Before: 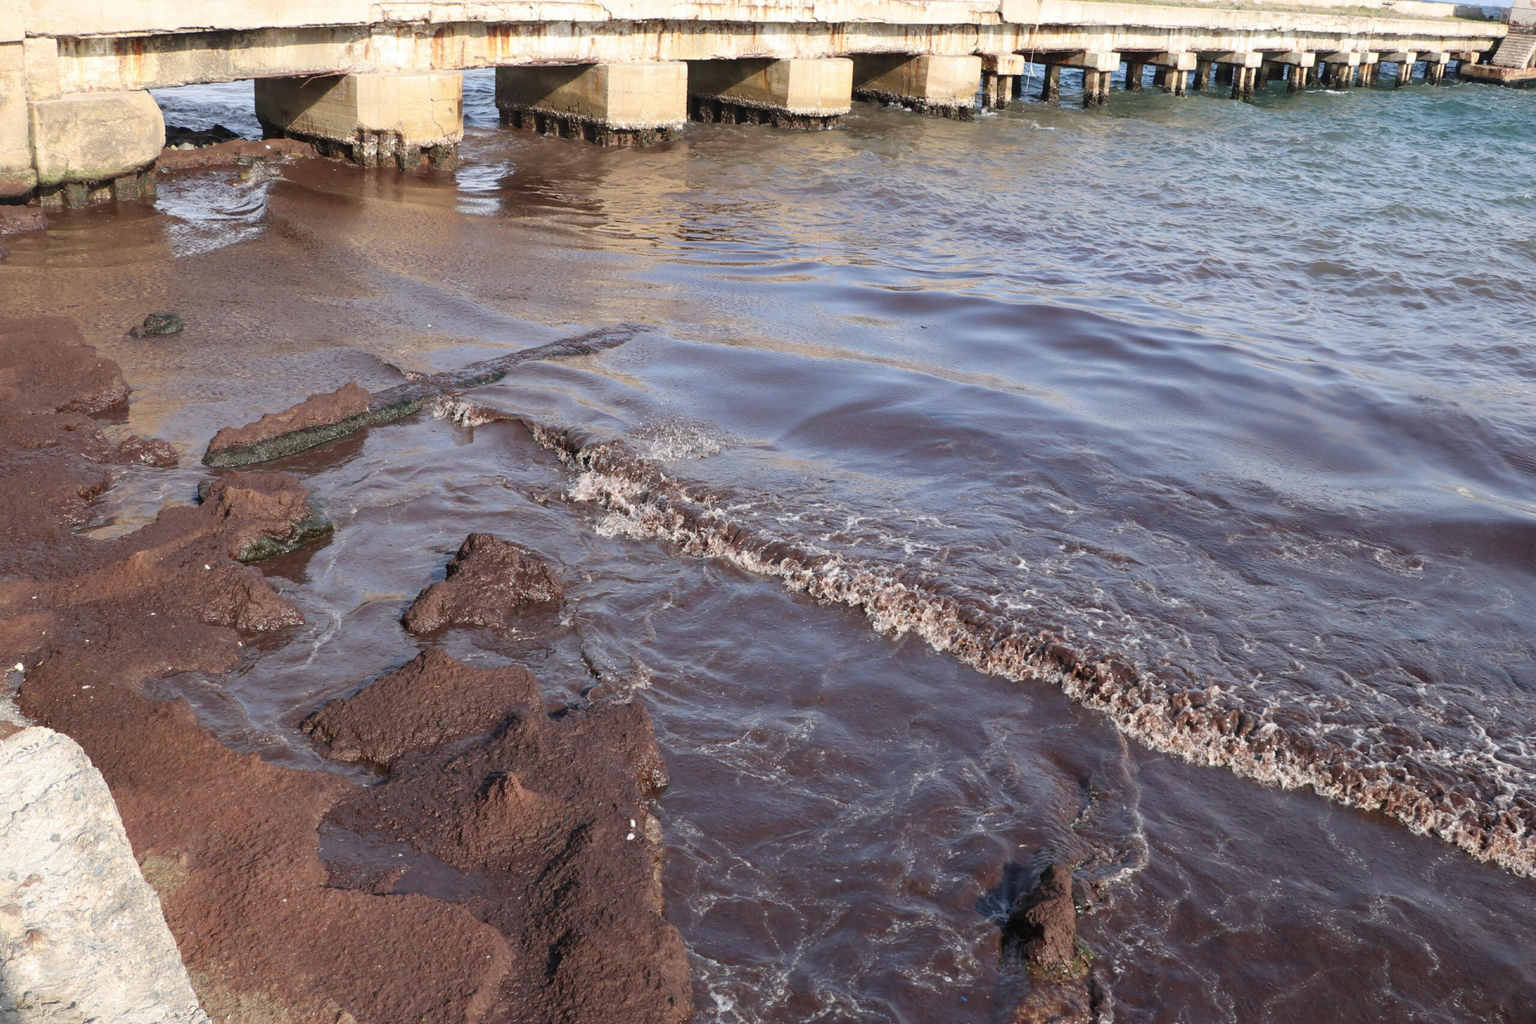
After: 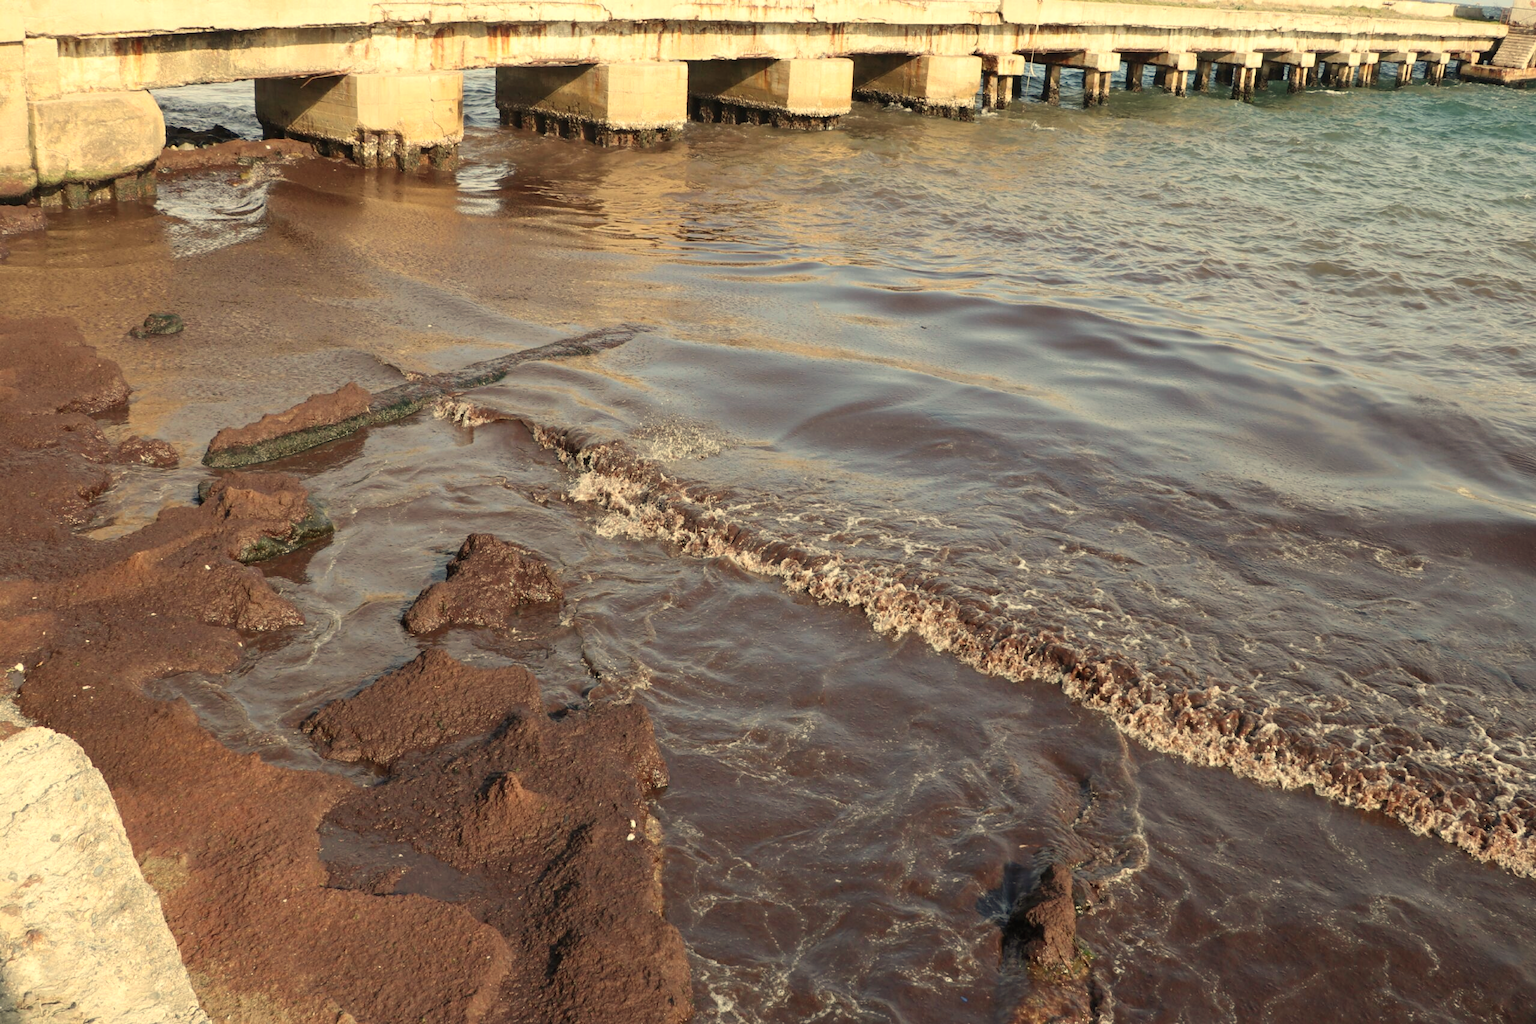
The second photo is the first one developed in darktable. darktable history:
exposure: compensate highlight preservation false
white balance: red 1.08, blue 0.791
